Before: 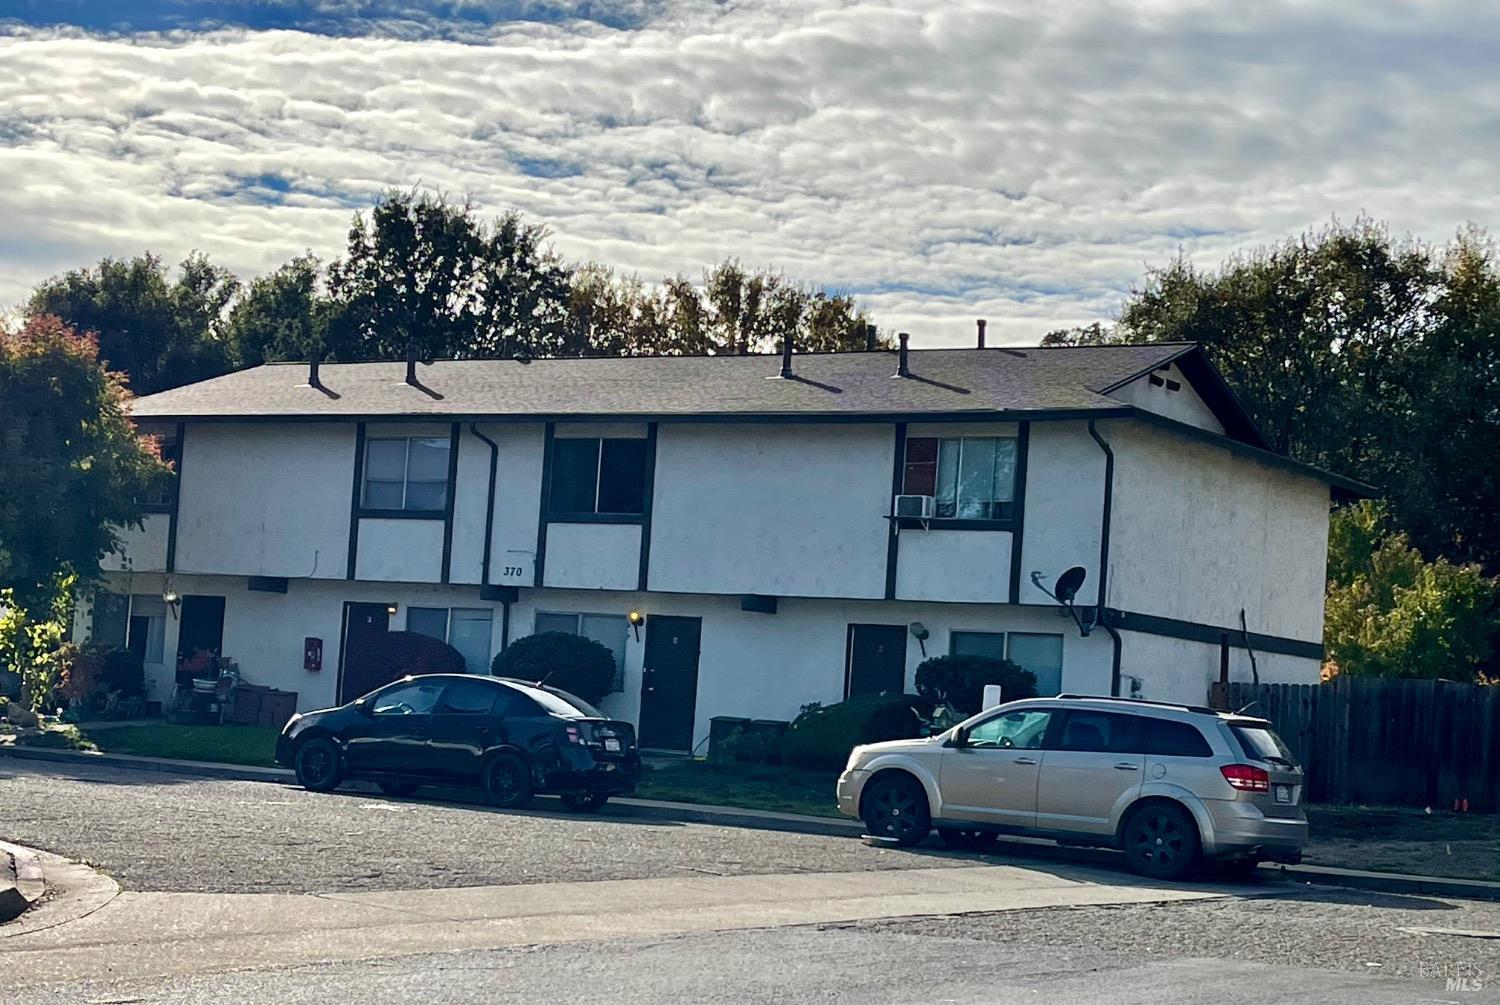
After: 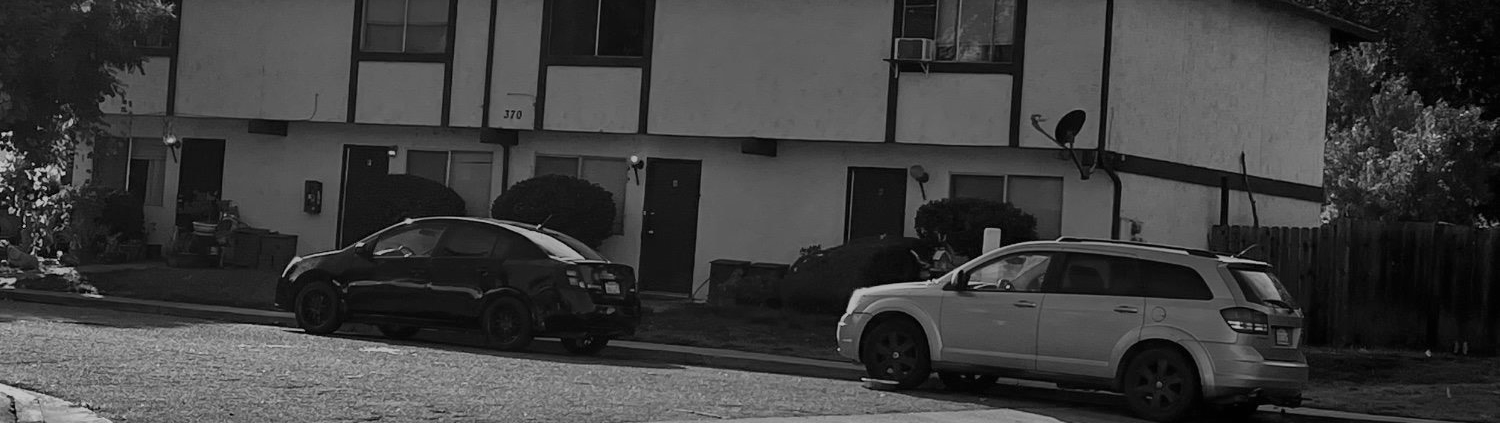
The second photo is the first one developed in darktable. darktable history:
crop: top 45.551%, bottom 12.262%
monochrome: a 79.32, b 81.83, size 1.1
